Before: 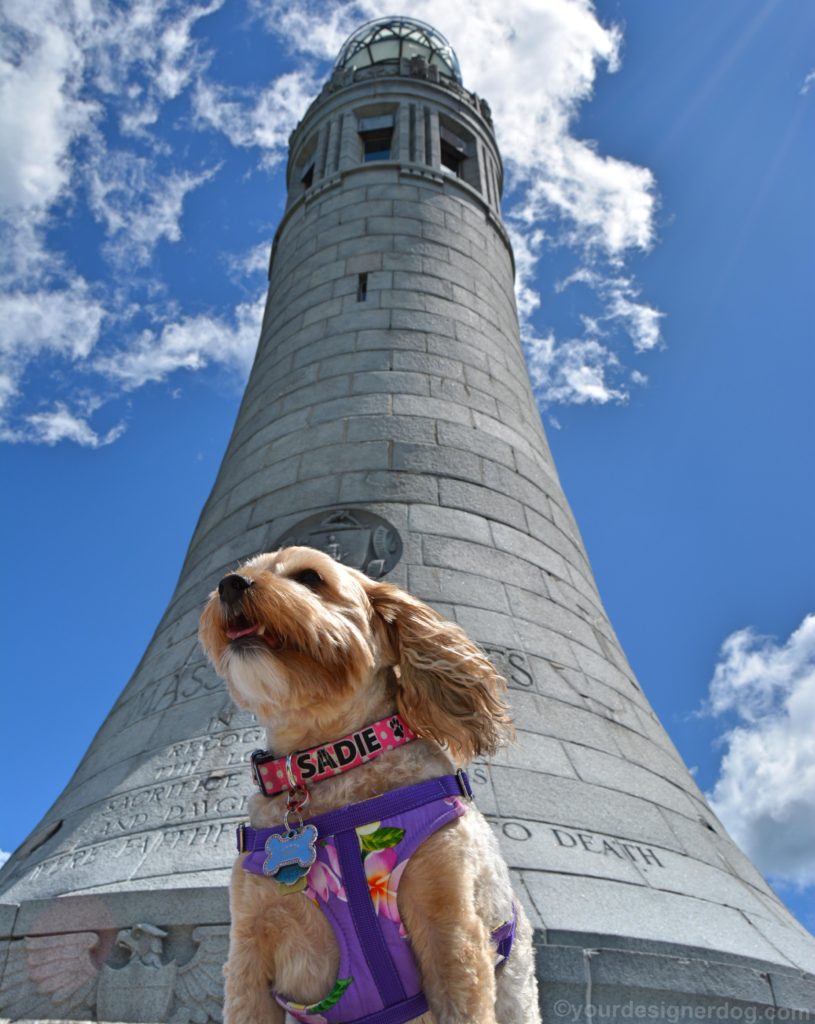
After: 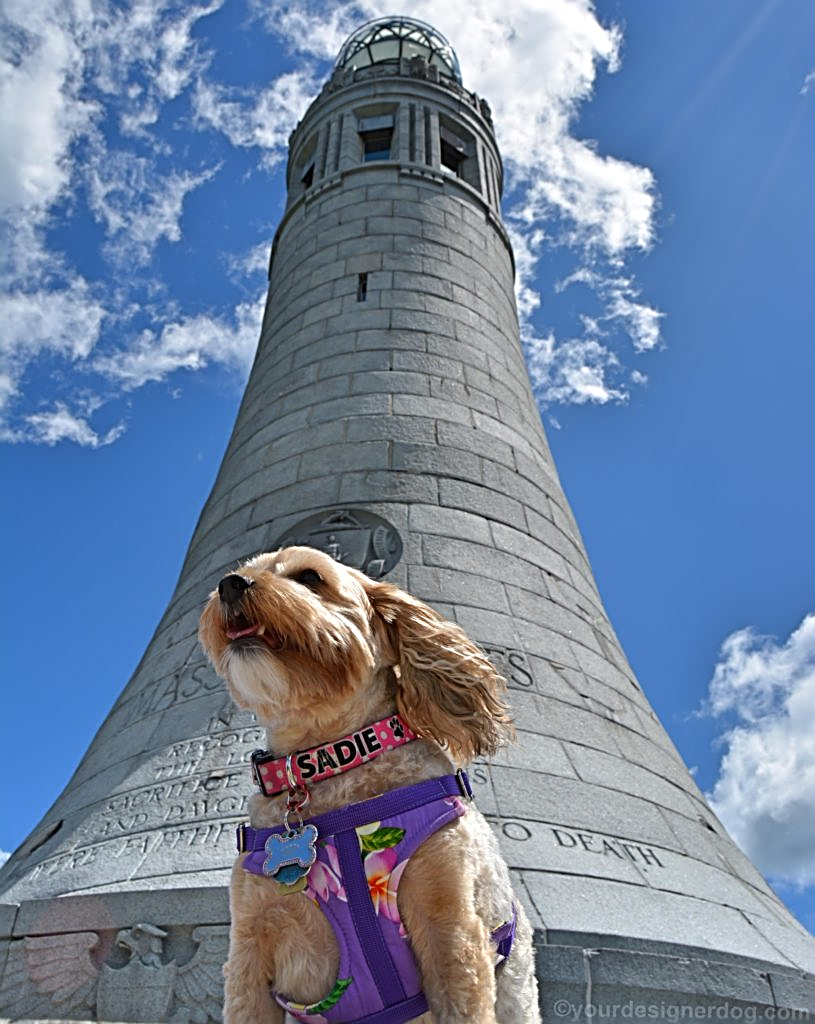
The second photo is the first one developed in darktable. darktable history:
sharpen: radius 2.578, amount 0.681
